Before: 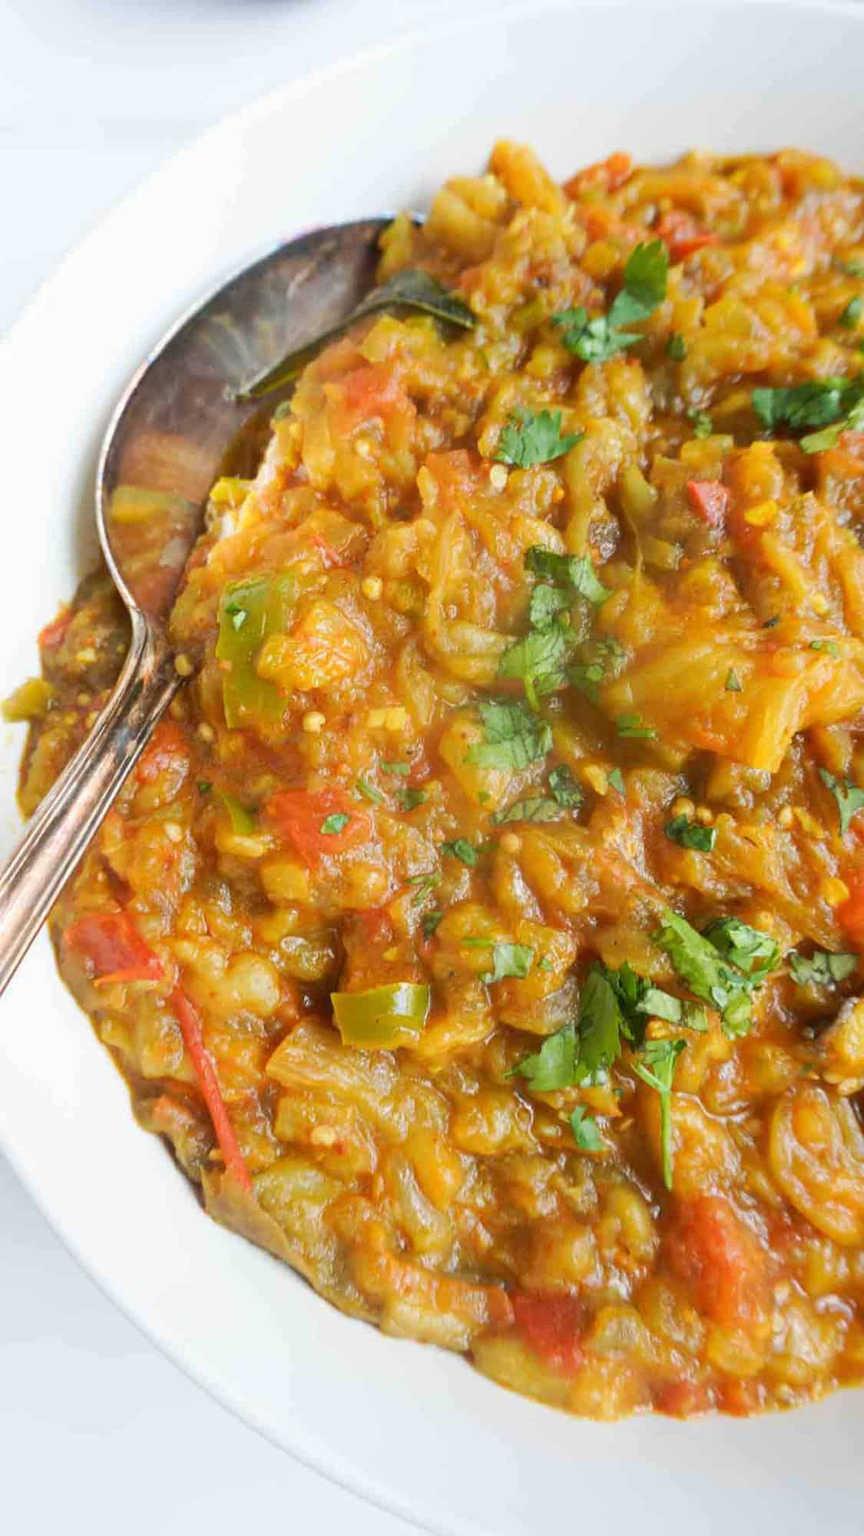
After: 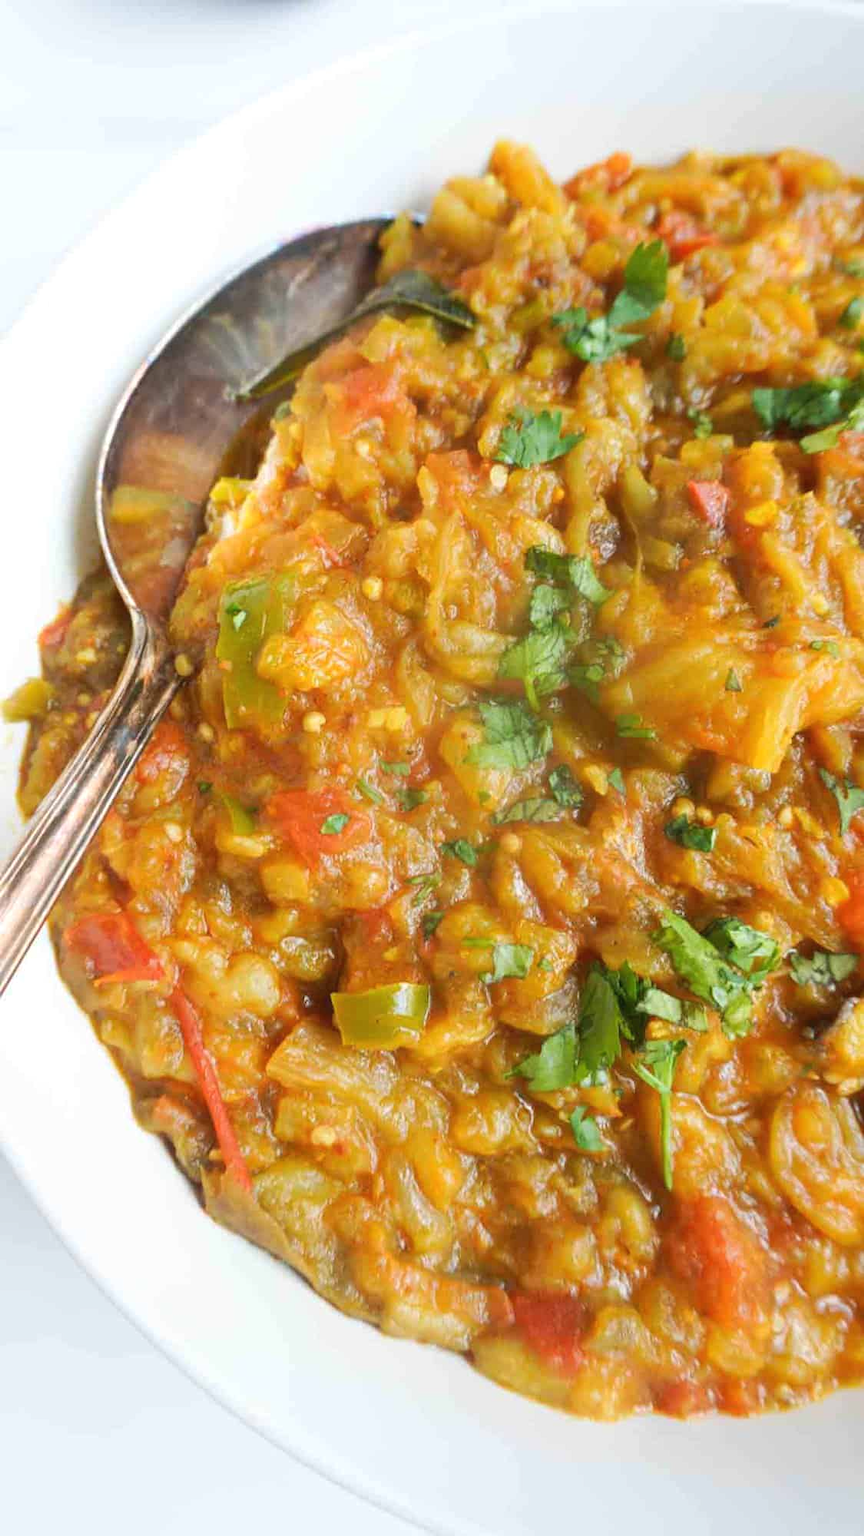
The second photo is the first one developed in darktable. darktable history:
exposure: black level correction -0.001, exposure 0.079 EV, compensate exposure bias true, compensate highlight preservation false
